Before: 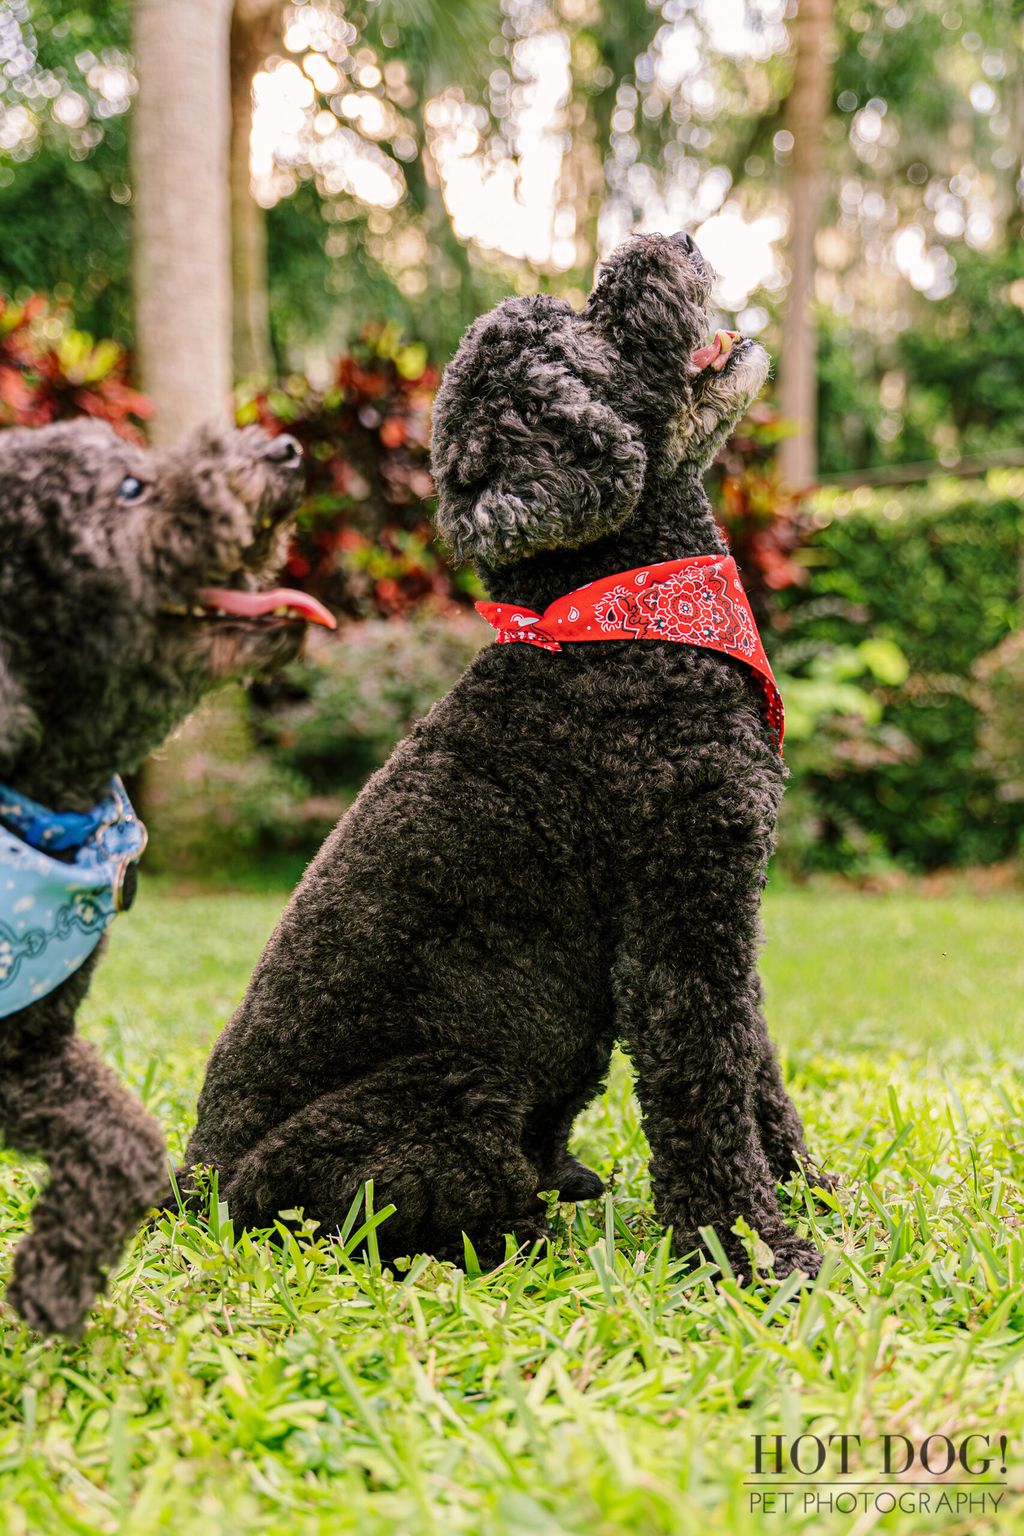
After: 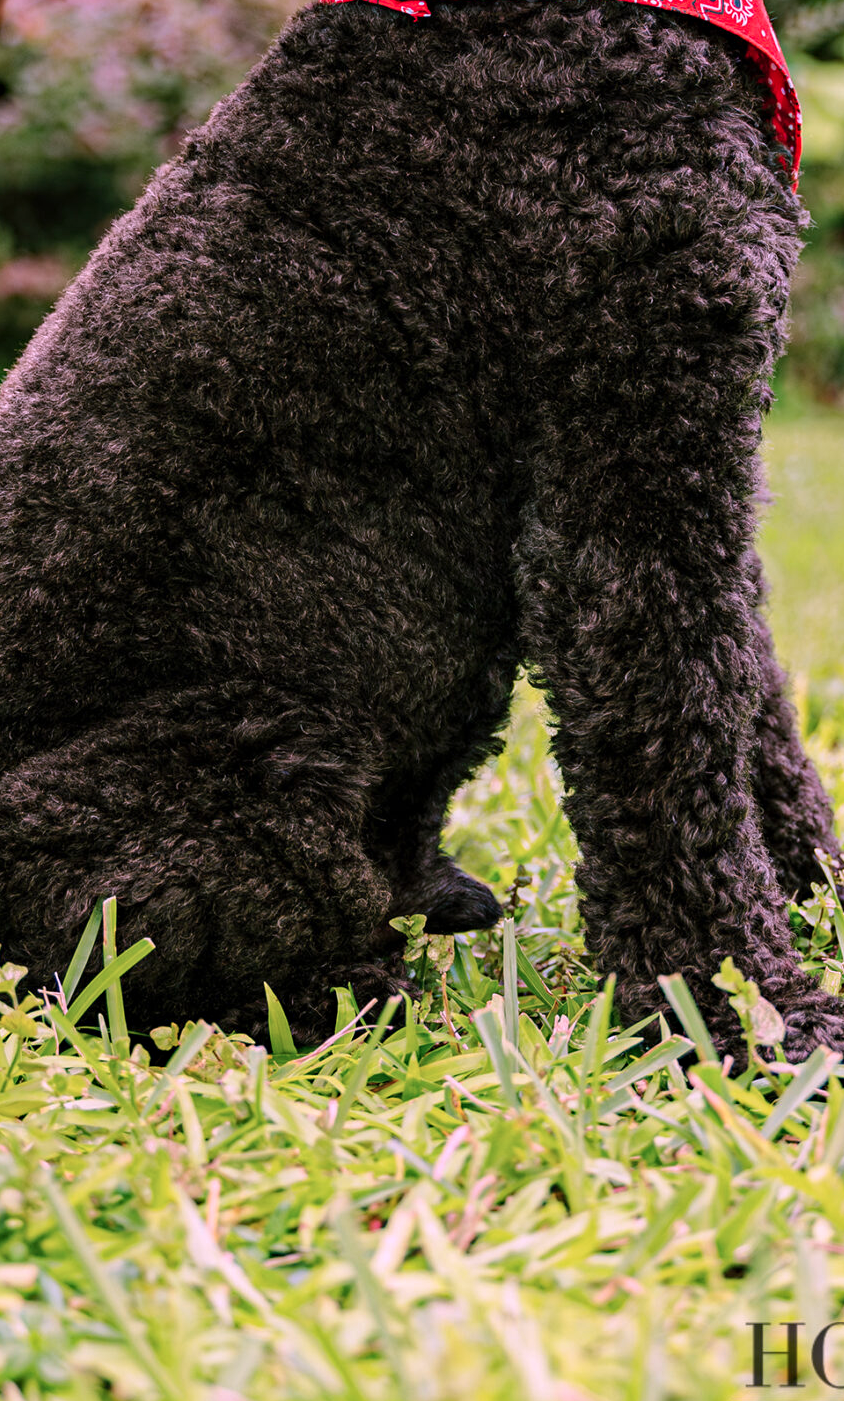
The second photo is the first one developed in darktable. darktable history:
haze removal: compatibility mode true, adaptive false
color correction: highlights a* 15.46, highlights b* -20.56
crop: left 29.672%, top 41.786%, right 20.851%, bottom 3.487%
